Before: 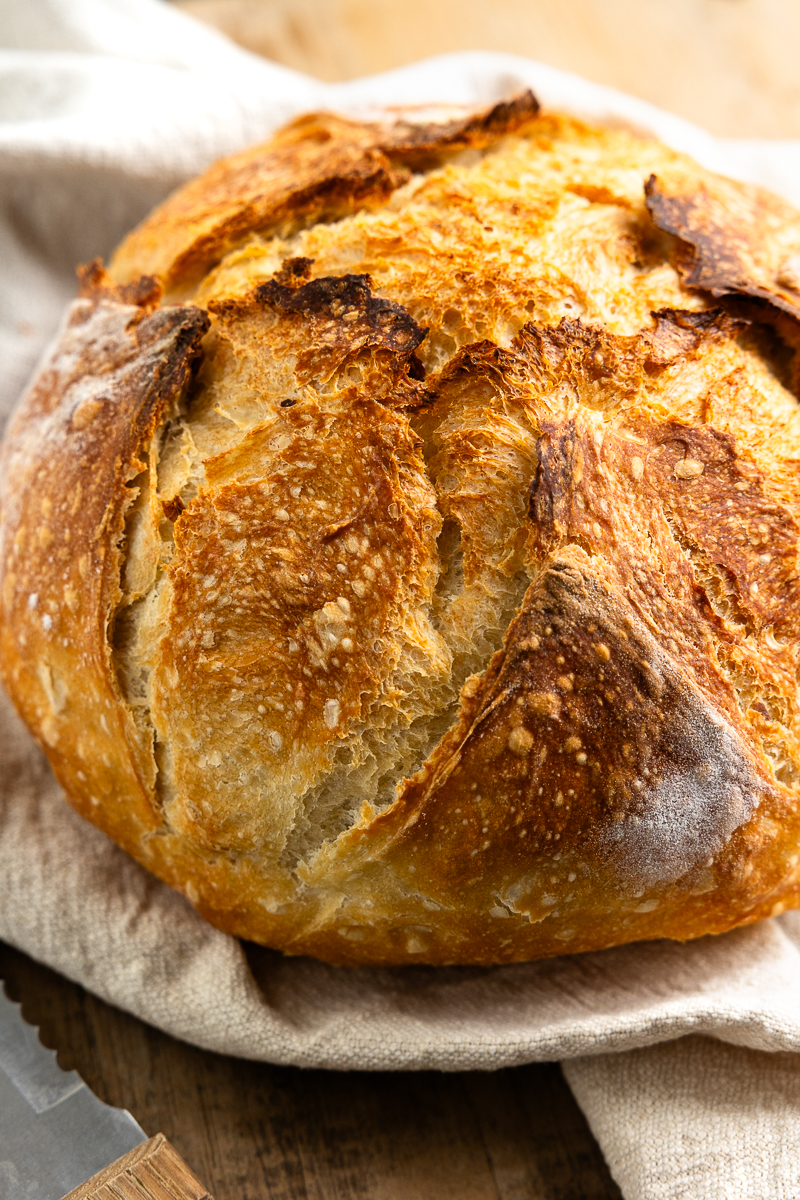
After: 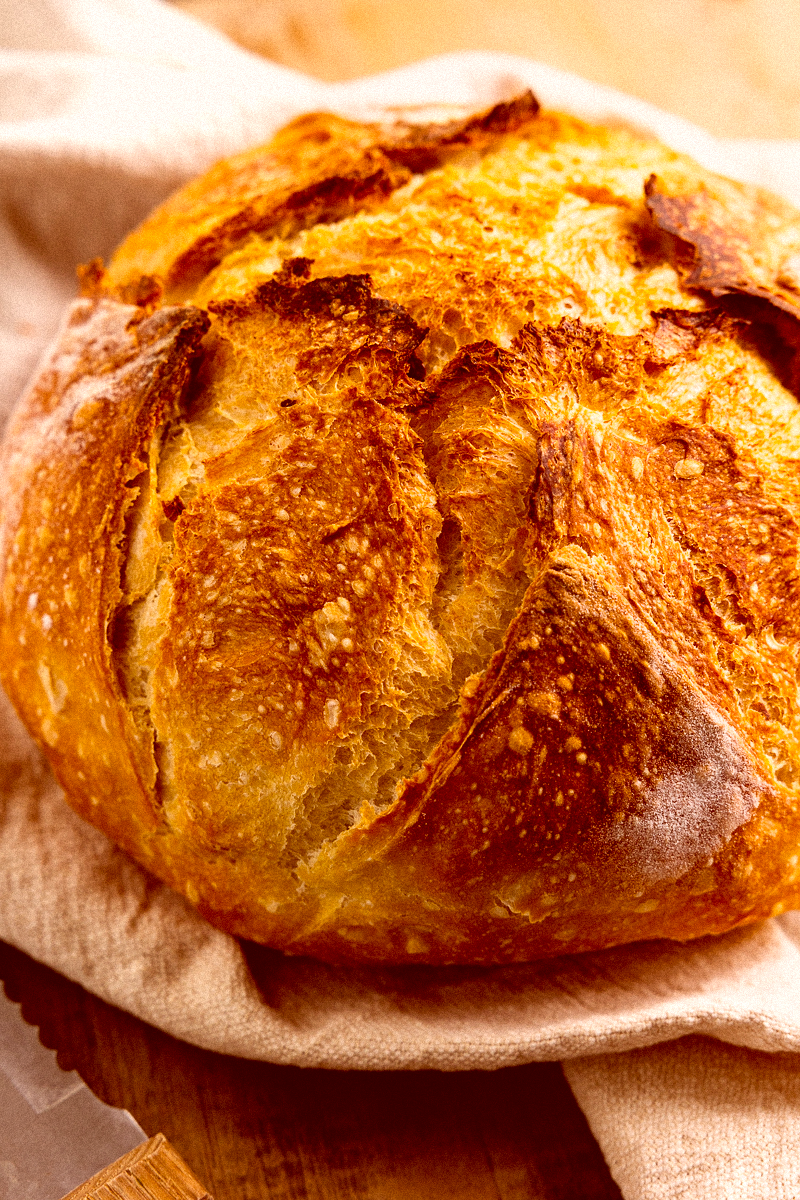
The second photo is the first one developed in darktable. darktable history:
color correction: highlights a* 9.03, highlights b* 8.71, shadows a* 40, shadows b* 40, saturation 0.8
exposure: exposure 0.02 EV, compensate highlight preservation false
grain: mid-tones bias 0%
color balance rgb: perceptual saturation grading › global saturation 30%, global vibrance 20%
